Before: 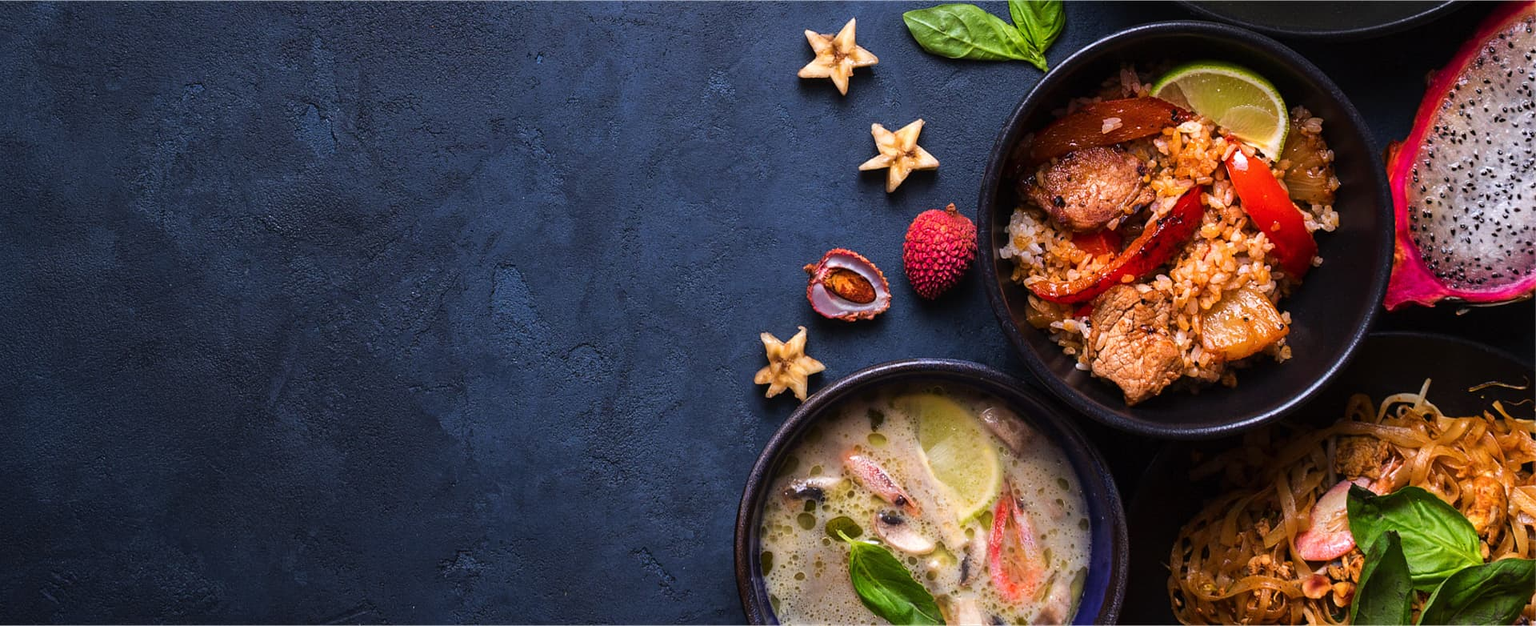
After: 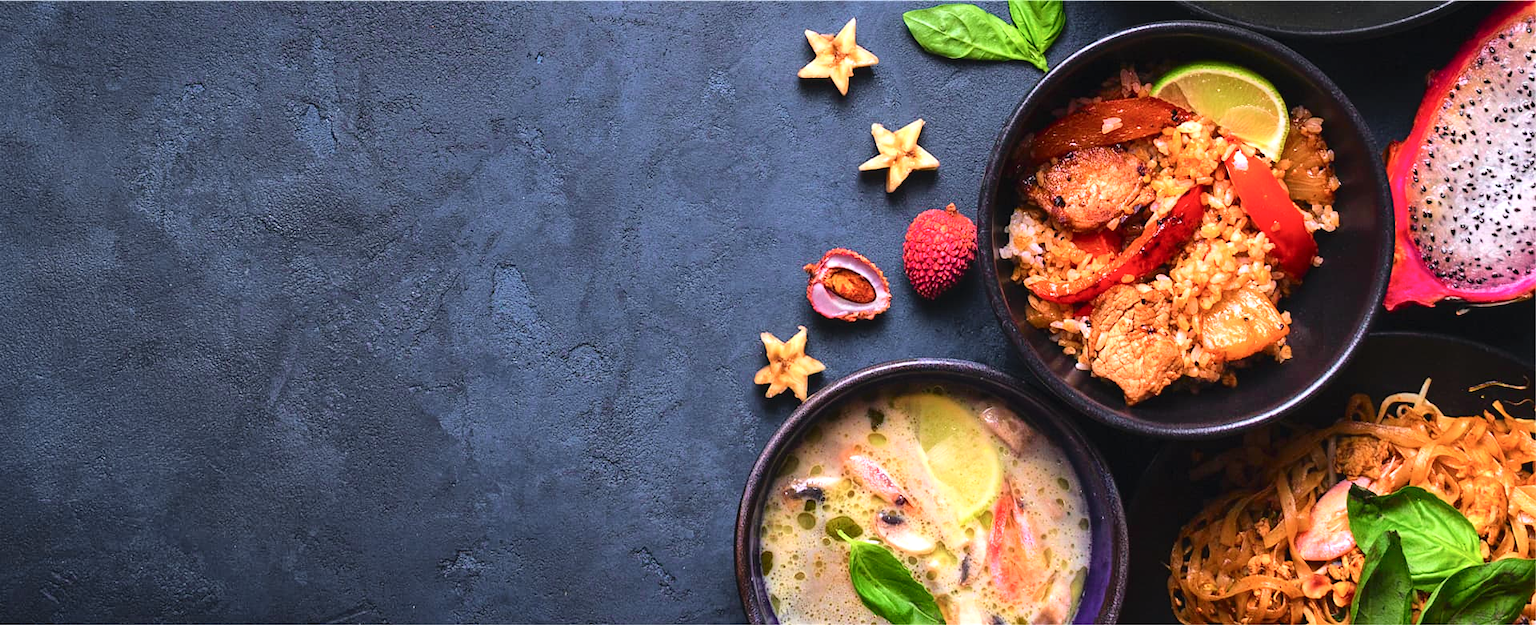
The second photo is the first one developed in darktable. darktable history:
shadows and highlights: shadows 52.34, highlights -28.23, soften with gaussian
exposure: black level correction -0.002, exposure 0.54 EV, compensate highlight preservation false
tone curve: curves: ch0 [(0, 0) (0.051, 0.047) (0.102, 0.099) (0.228, 0.275) (0.432, 0.535) (0.695, 0.778) (0.908, 0.946) (1, 1)]; ch1 [(0, 0) (0.339, 0.298) (0.402, 0.363) (0.453, 0.413) (0.485, 0.469) (0.494, 0.493) (0.504, 0.501) (0.525, 0.534) (0.563, 0.595) (0.597, 0.638) (1, 1)]; ch2 [(0, 0) (0.48, 0.48) (0.504, 0.5) (0.539, 0.554) (0.59, 0.63) (0.642, 0.684) (0.824, 0.815) (1, 1)], color space Lab, independent channels, preserve colors none
